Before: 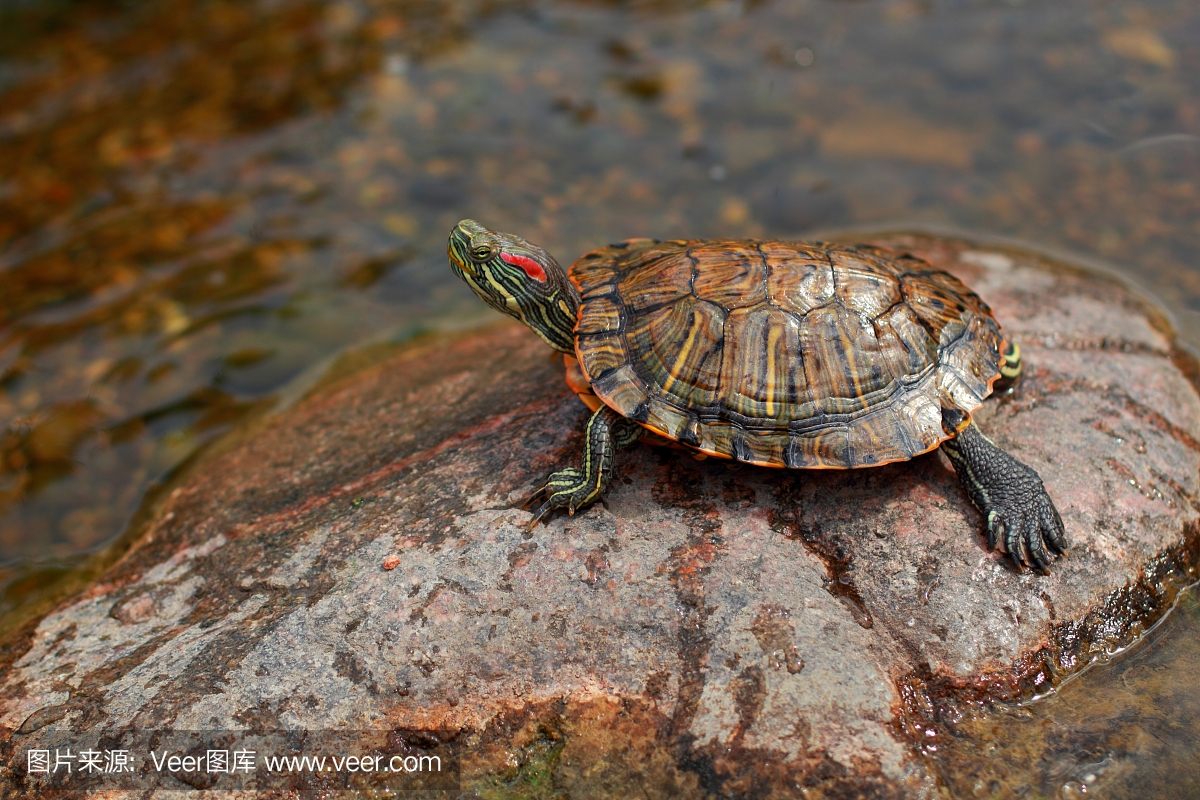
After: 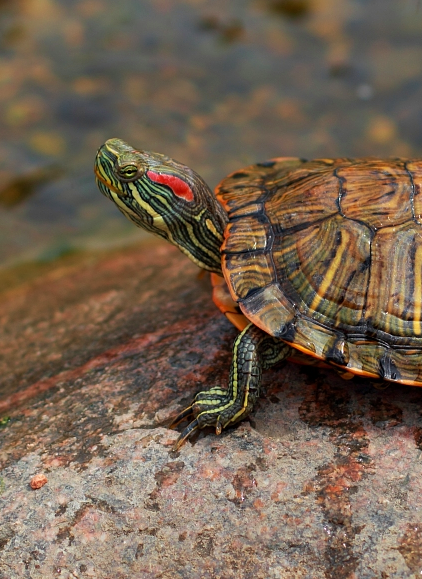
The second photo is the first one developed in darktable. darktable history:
velvia: on, module defaults
crop and rotate: left 29.476%, top 10.214%, right 35.32%, bottom 17.333%
